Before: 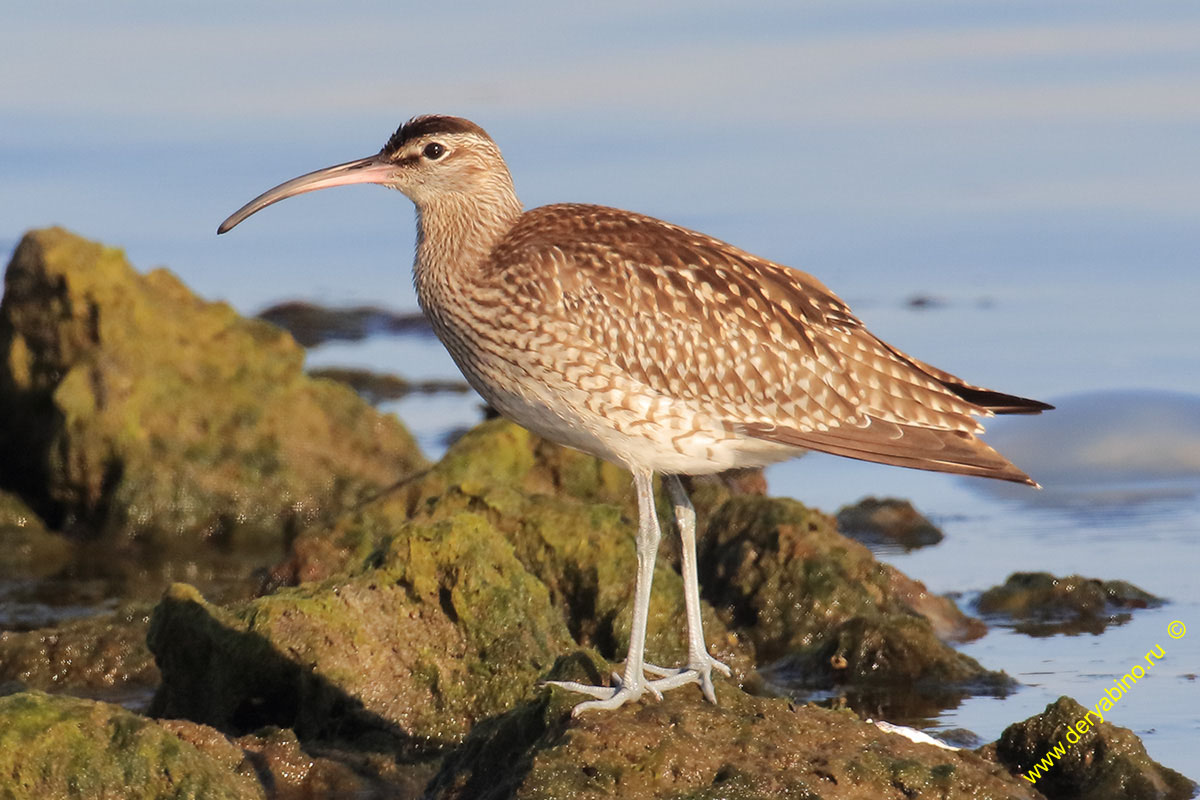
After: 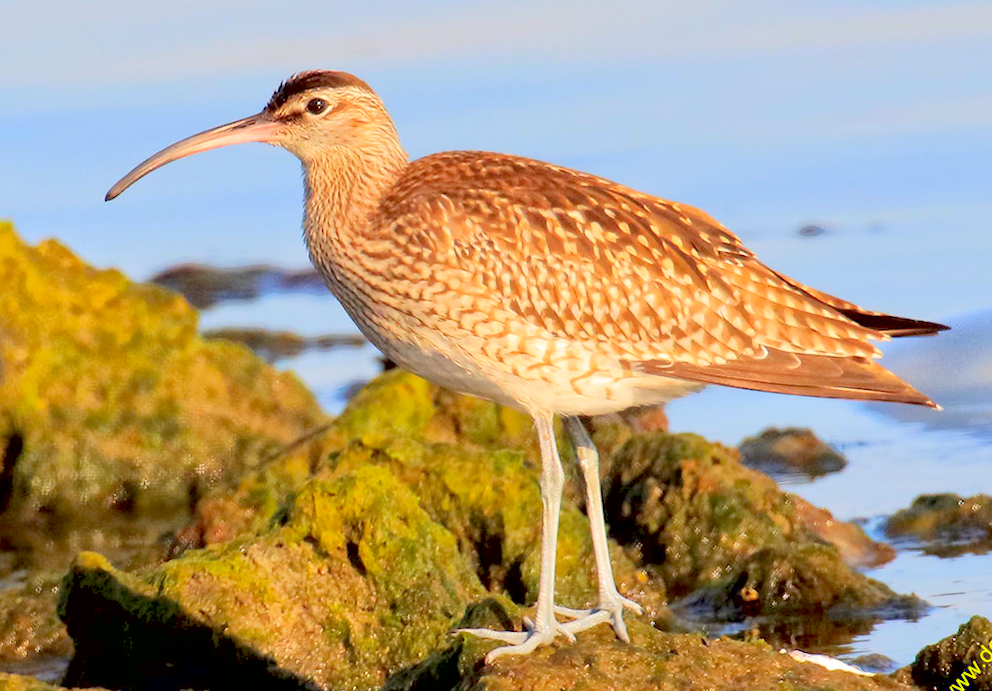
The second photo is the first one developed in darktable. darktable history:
rotate and perspective: rotation -3.18°, automatic cropping off
crop and rotate: left 10.071%, top 10.071%, right 10.02%, bottom 10.02%
global tonemap: drago (1, 100), detail 1
exposure: black level correction 0.011, exposure 1.088 EV, compensate exposure bias true, compensate highlight preservation false
